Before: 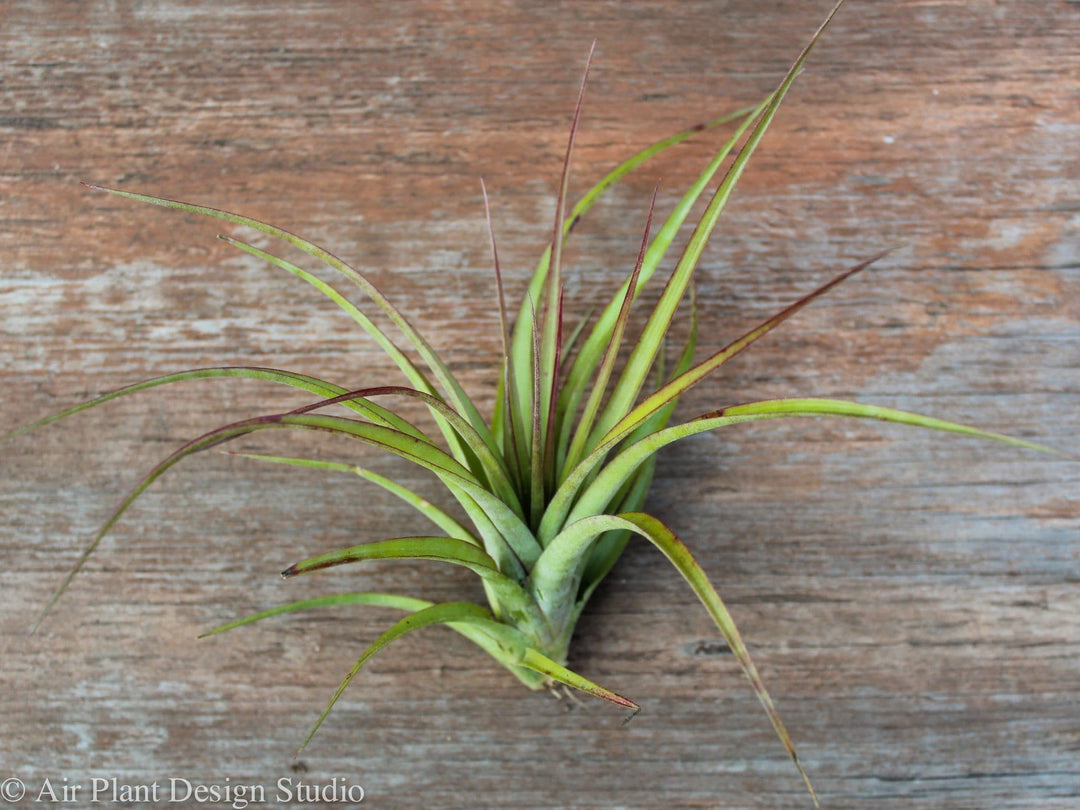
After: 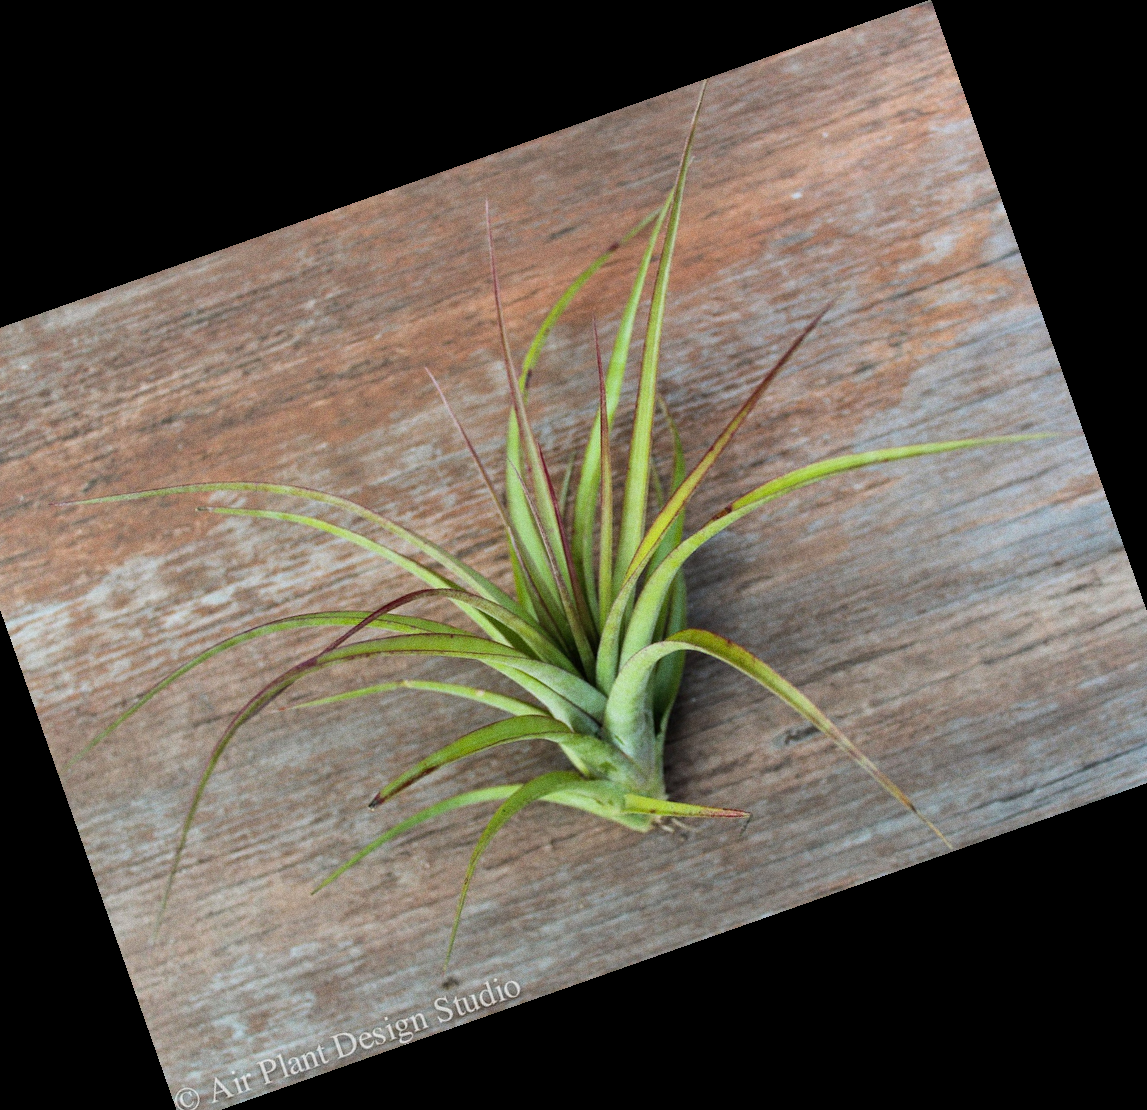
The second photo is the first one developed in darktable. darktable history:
crop and rotate: angle 19.43°, left 6.812%, right 4.125%, bottom 1.087%
grain: coarseness 0.09 ISO
shadows and highlights: radius 337.17, shadows 29.01, soften with gaussian
